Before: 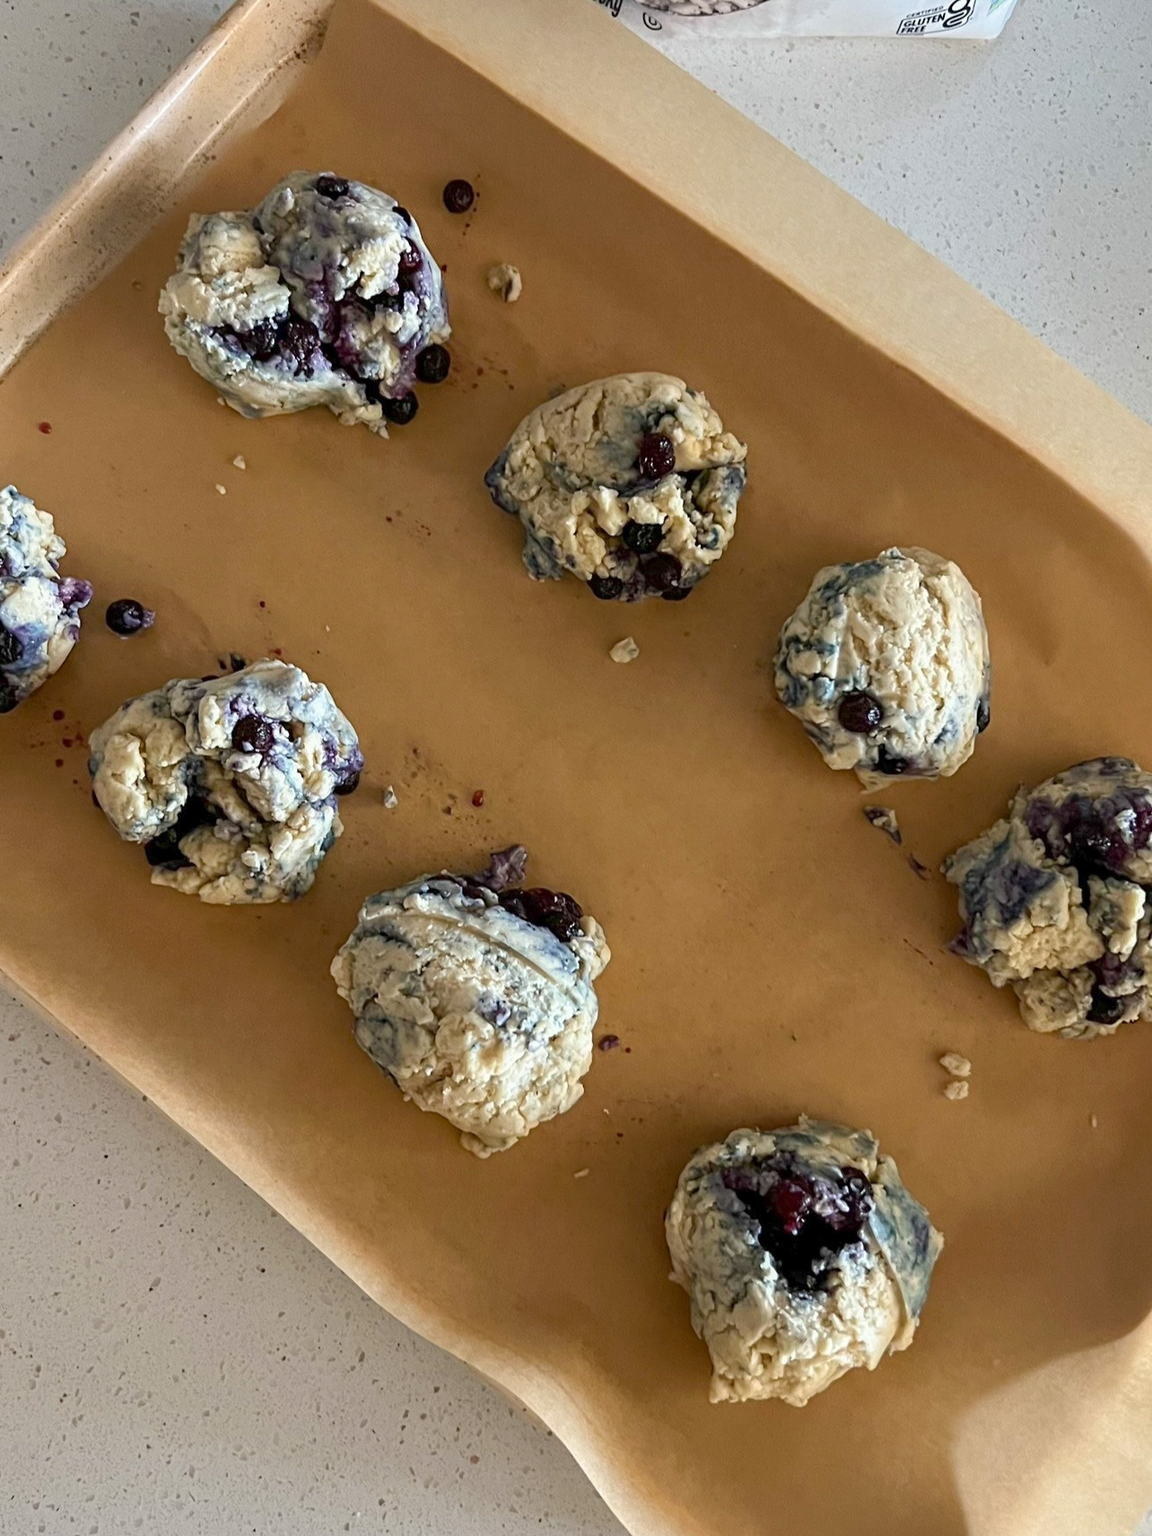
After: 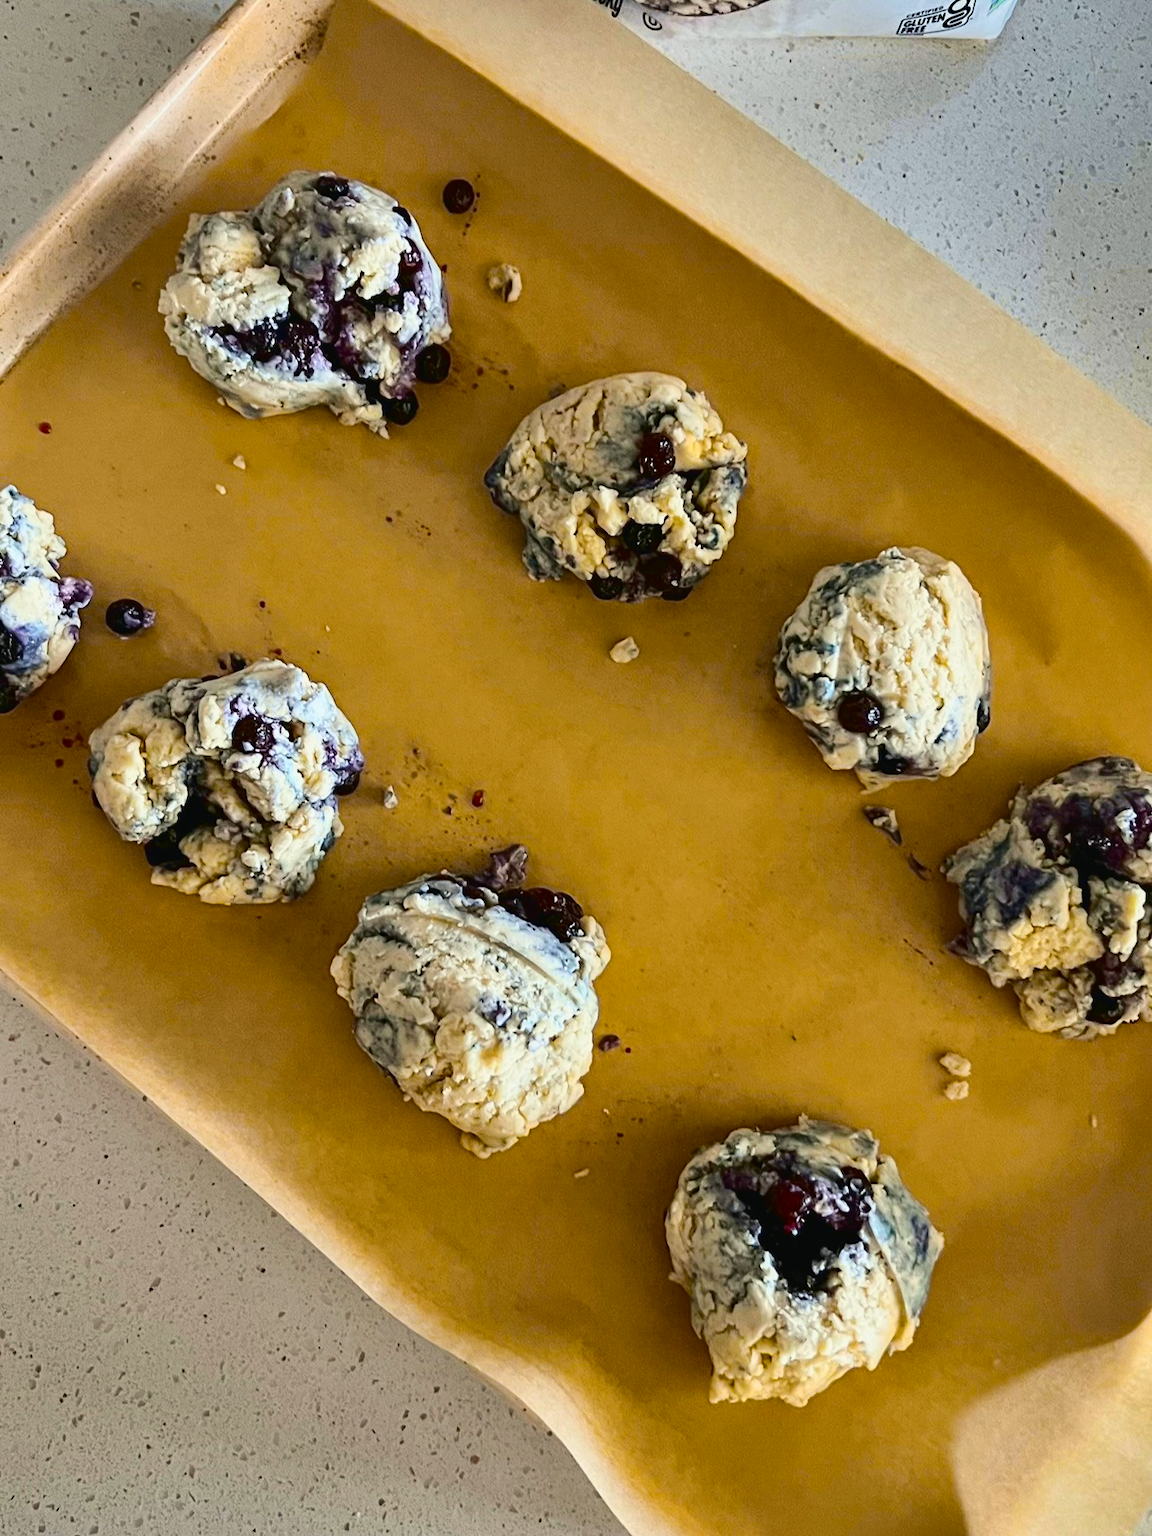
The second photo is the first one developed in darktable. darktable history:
tone curve: curves: ch0 [(0.003, 0.023) (0.071, 0.052) (0.236, 0.197) (0.466, 0.557) (0.644, 0.748) (0.803, 0.88) (0.994, 0.968)]; ch1 [(0, 0) (0.262, 0.227) (0.417, 0.386) (0.469, 0.467) (0.502, 0.498) (0.528, 0.53) (0.573, 0.57) (0.605, 0.621) (0.644, 0.671) (0.686, 0.728) (0.994, 0.987)]; ch2 [(0, 0) (0.262, 0.188) (0.385, 0.353) (0.427, 0.424) (0.495, 0.493) (0.515, 0.534) (0.547, 0.556) (0.589, 0.613) (0.644, 0.748) (1, 1)], color space Lab, independent channels, preserve colors none
tone equalizer: on, module defaults
shadows and highlights: radius 108.52, shadows 40.68, highlights -72.88, low approximation 0.01, soften with gaussian
